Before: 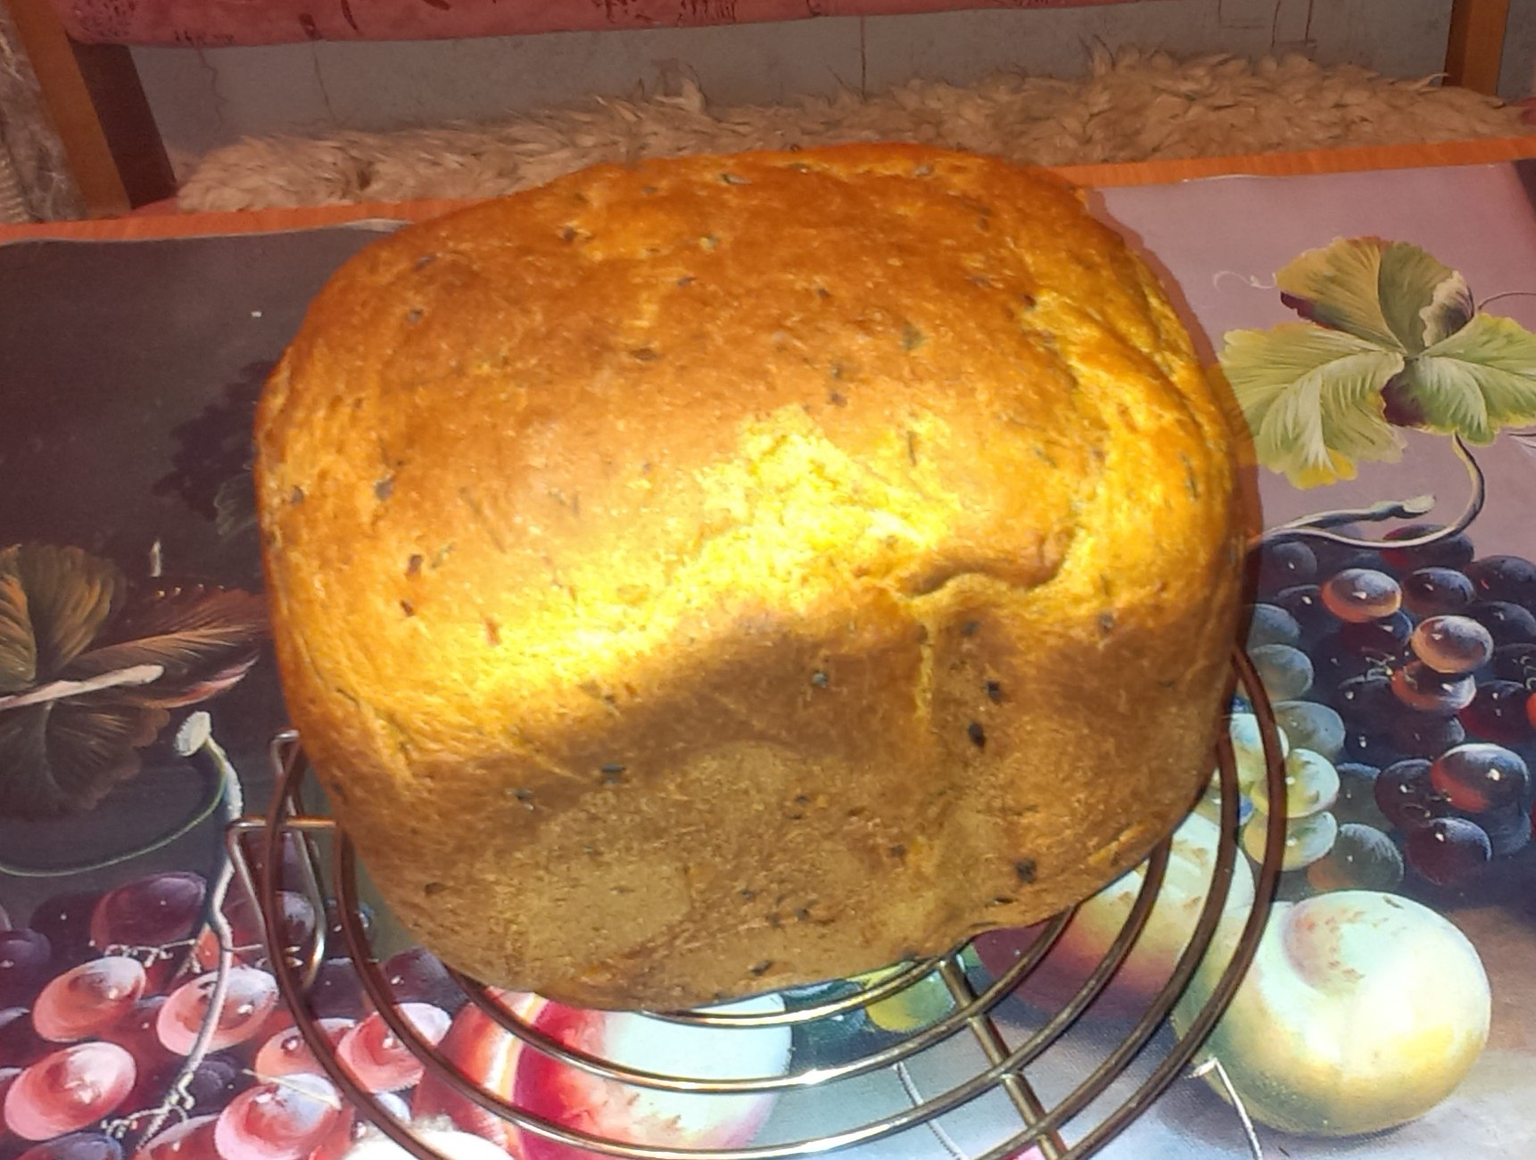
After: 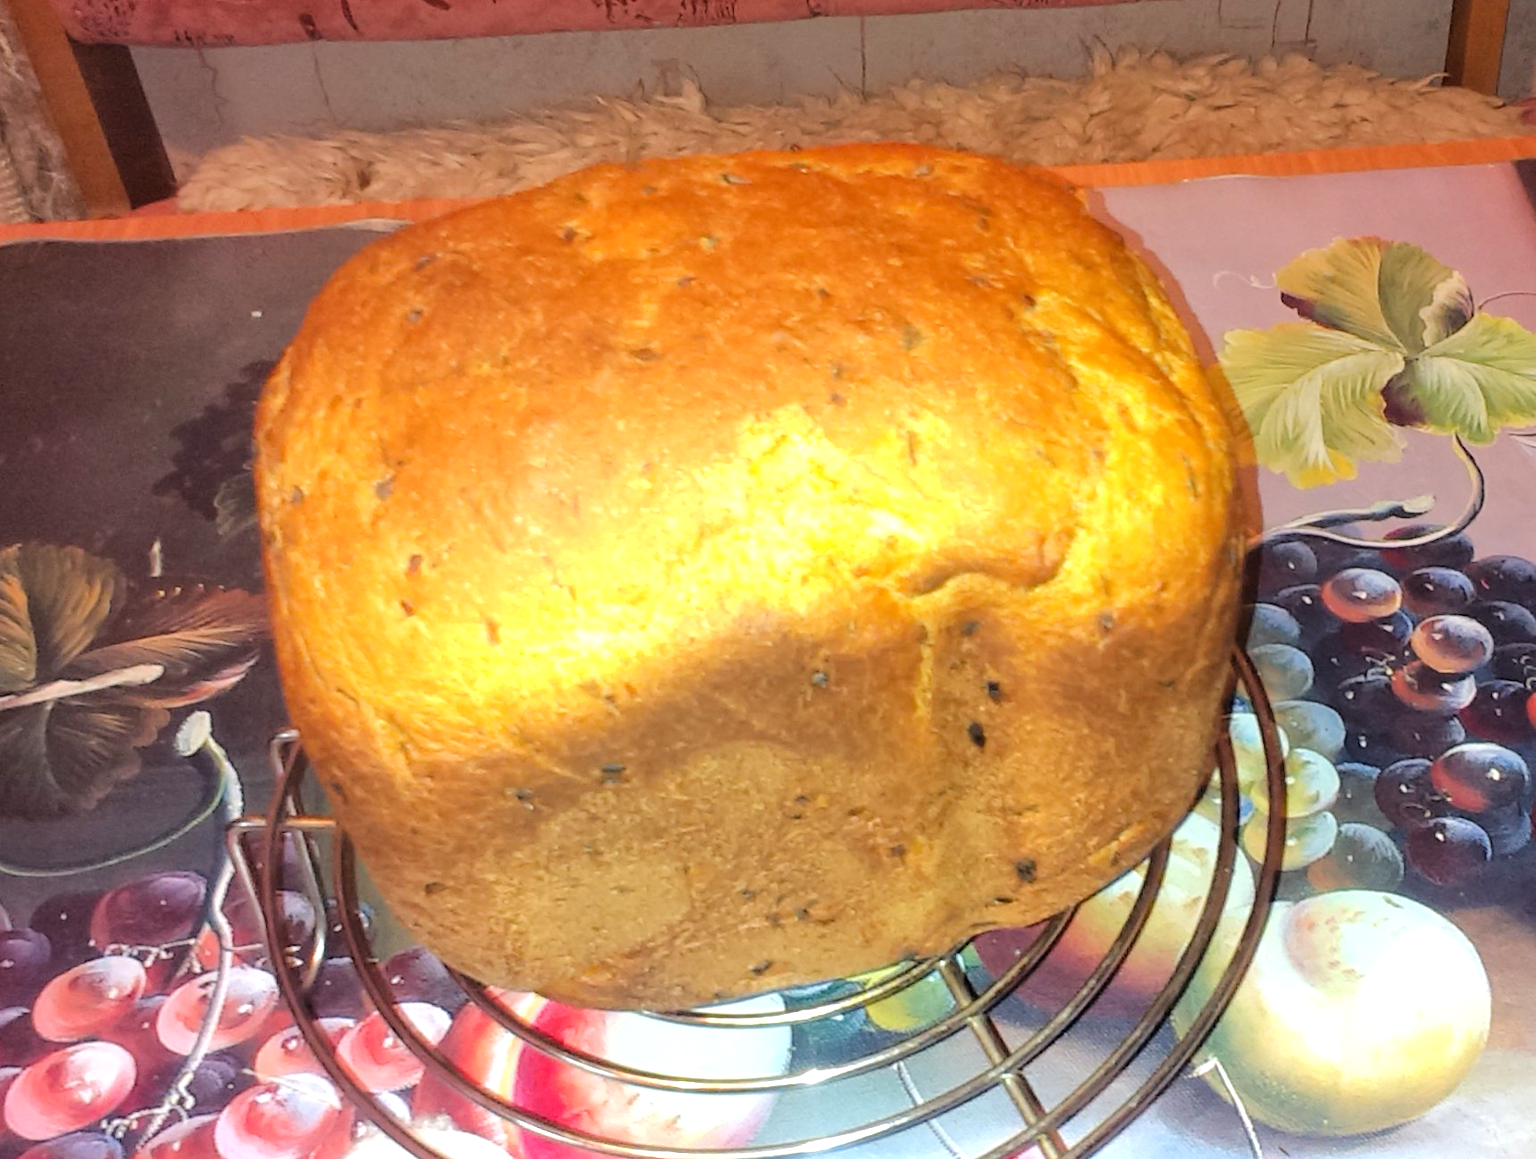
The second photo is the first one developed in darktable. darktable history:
exposure: exposure 0.367 EV, compensate highlight preservation false
tone curve: curves: ch0 [(0, 0) (0.004, 0) (0.133, 0.076) (0.325, 0.362) (0.879, 0.885) (1, 1)], color space Lab, linked channels, preserve colors none
